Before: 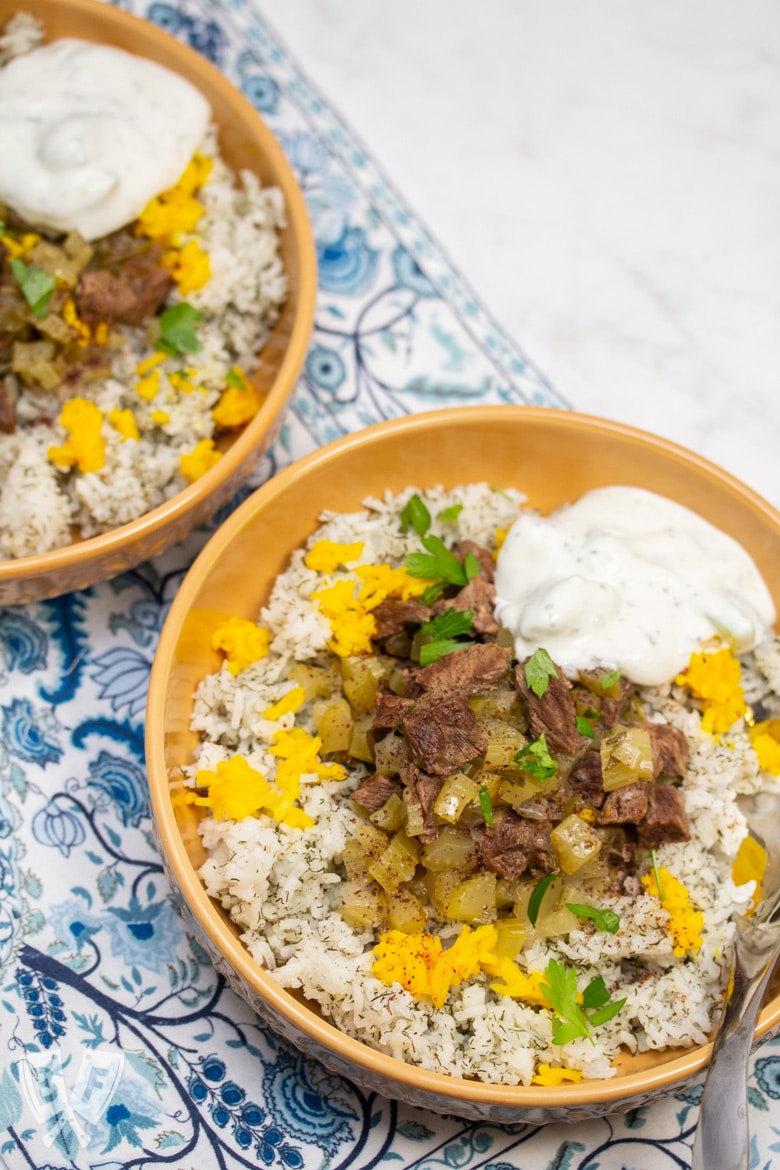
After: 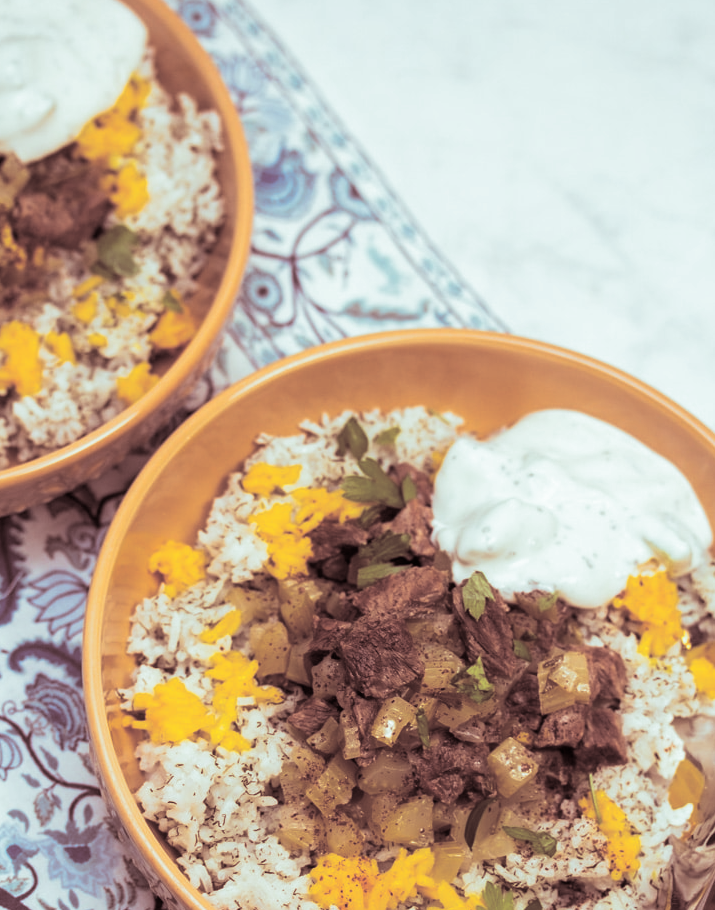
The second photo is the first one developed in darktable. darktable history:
crop: left 8.155%, top 6.611%, bottom 15.385%
split-toning: shadows › saturation 0.3, highlights › hue 180°, highlights › saturation 0.3, compress 0%
